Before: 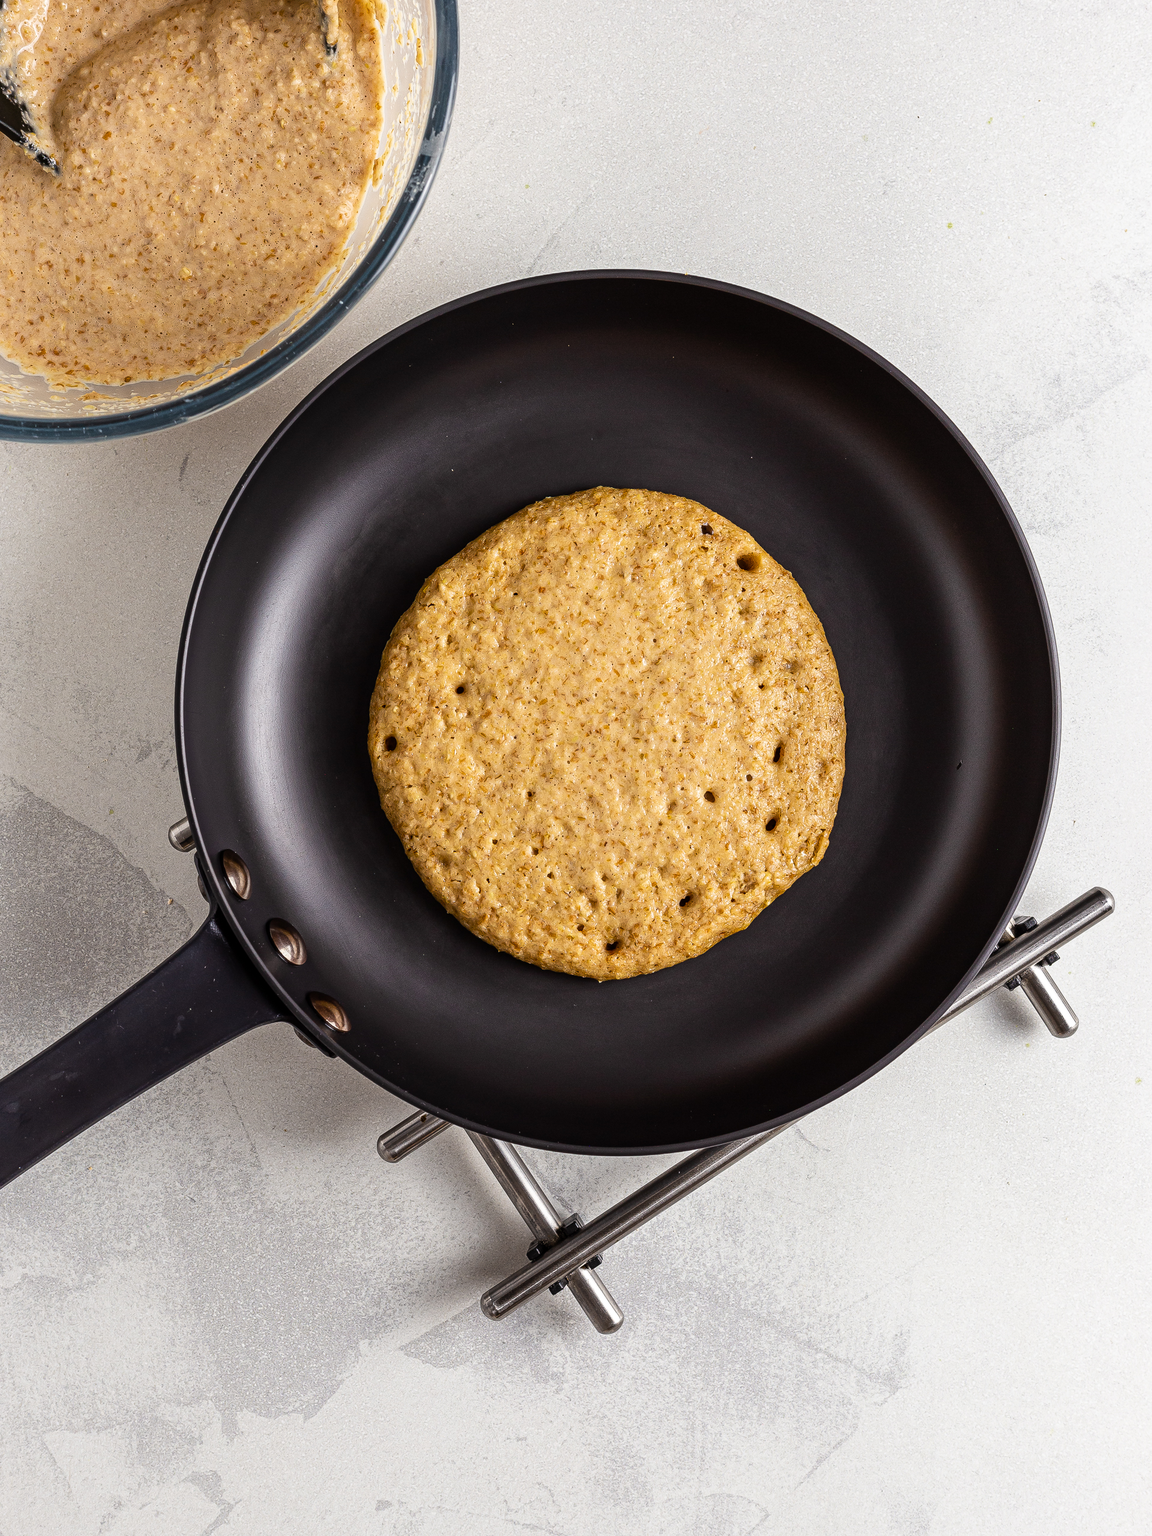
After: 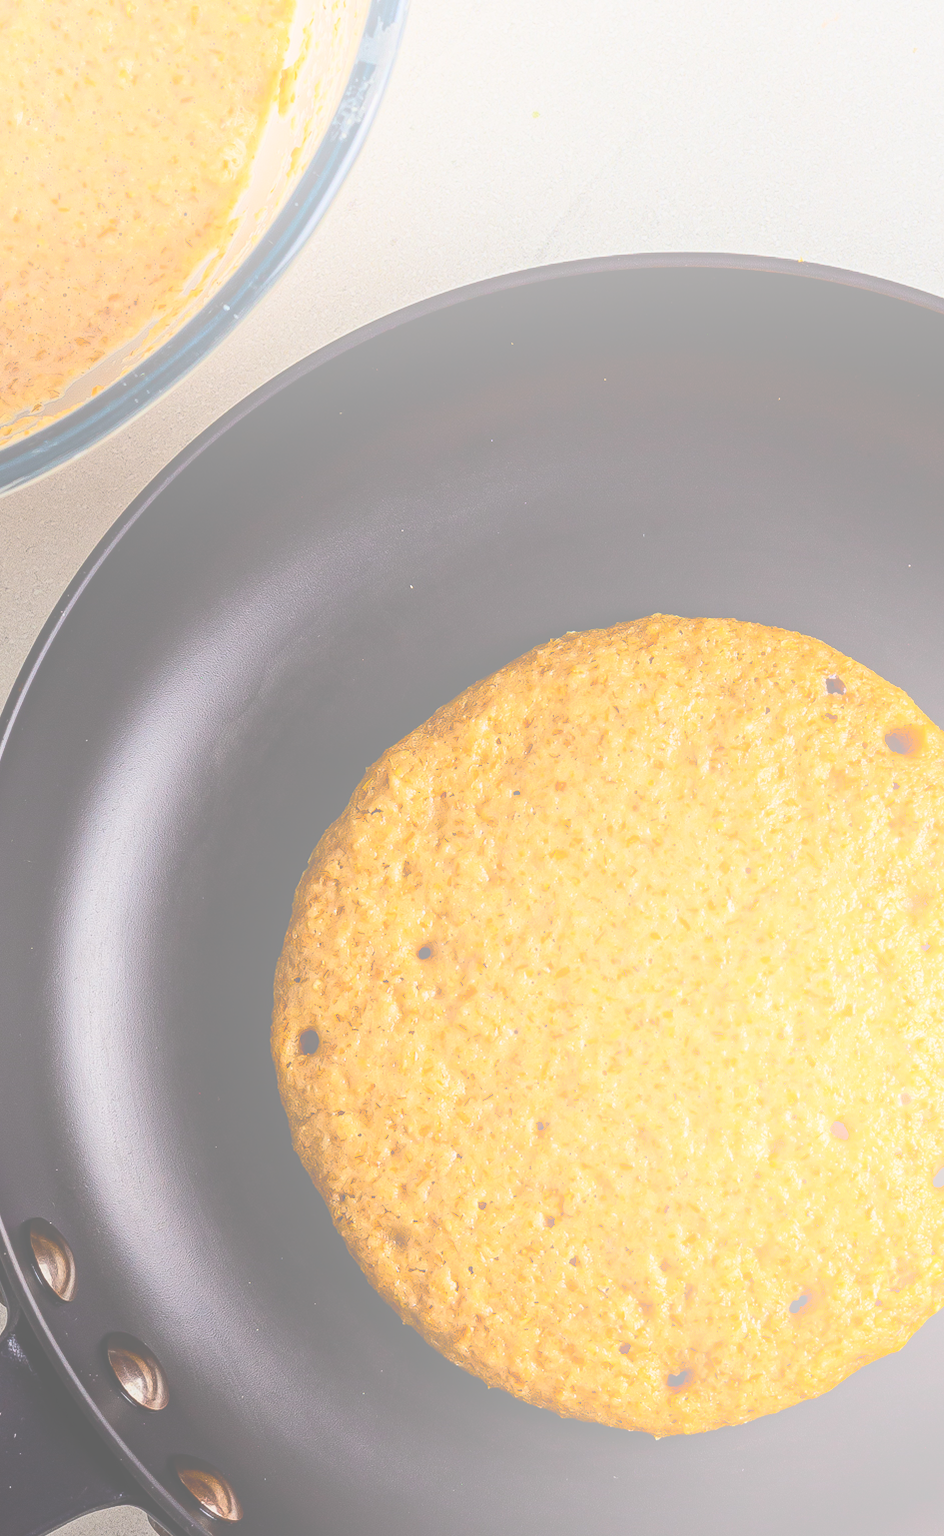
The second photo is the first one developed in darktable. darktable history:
crop: left 17.835%, top 7.675%, right 32.881%, bottom 32.213%
exposure: exposure -1 EV, compensate highlight preservation false
base curve: curves: ch0 [(0, 0) (0.028, 0.03) (0.121, 0.232) (0.46, 0.748) (0.859, 0.968) (1, 1)]
bloom: size 70%, threshold 25%, strength 70%
